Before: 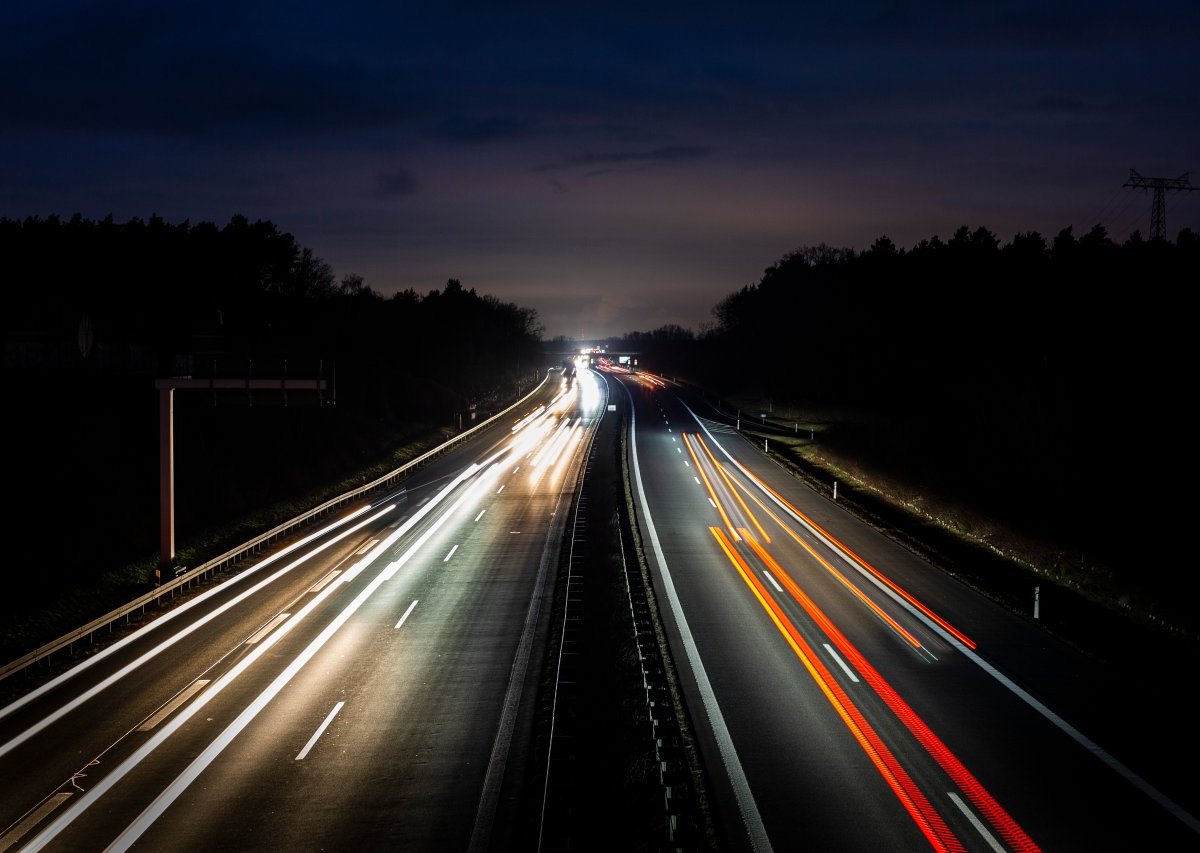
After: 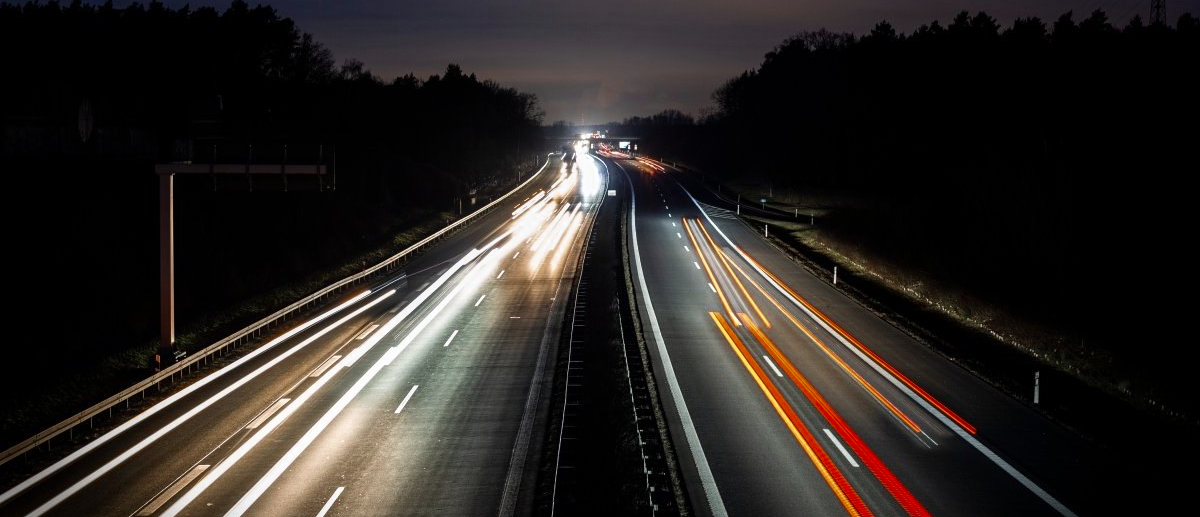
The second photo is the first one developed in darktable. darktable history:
crop and rotate: top 25.357%, bottom 13.942%
color zones: curves: ch0 [(0, 0.5) (0.125, 0.4) (0.25, 0.5) (0.375, 0.4) (0.5, 0.4) (0.625, 0.6) (0.75, 0.6) (0.875, 0.5)]; ch1 [(0, 0.4) (0.125, 0.5) (0.25, 0.4) (0.375, 0.4) (0.5, 0.4) (0.625, 0.4) (0.75, 0.5) (0.875, 0.4)]; ch2 [(0, 0.6) (0.125, 0.5) (0.25, 0.5) (0.375, 0.6) (0.5, 0.6) (0.625, 0.5) (0.75, 0.5) (0.875, 0.5)]
shadows and highlights: shadows 0, highlights 40
